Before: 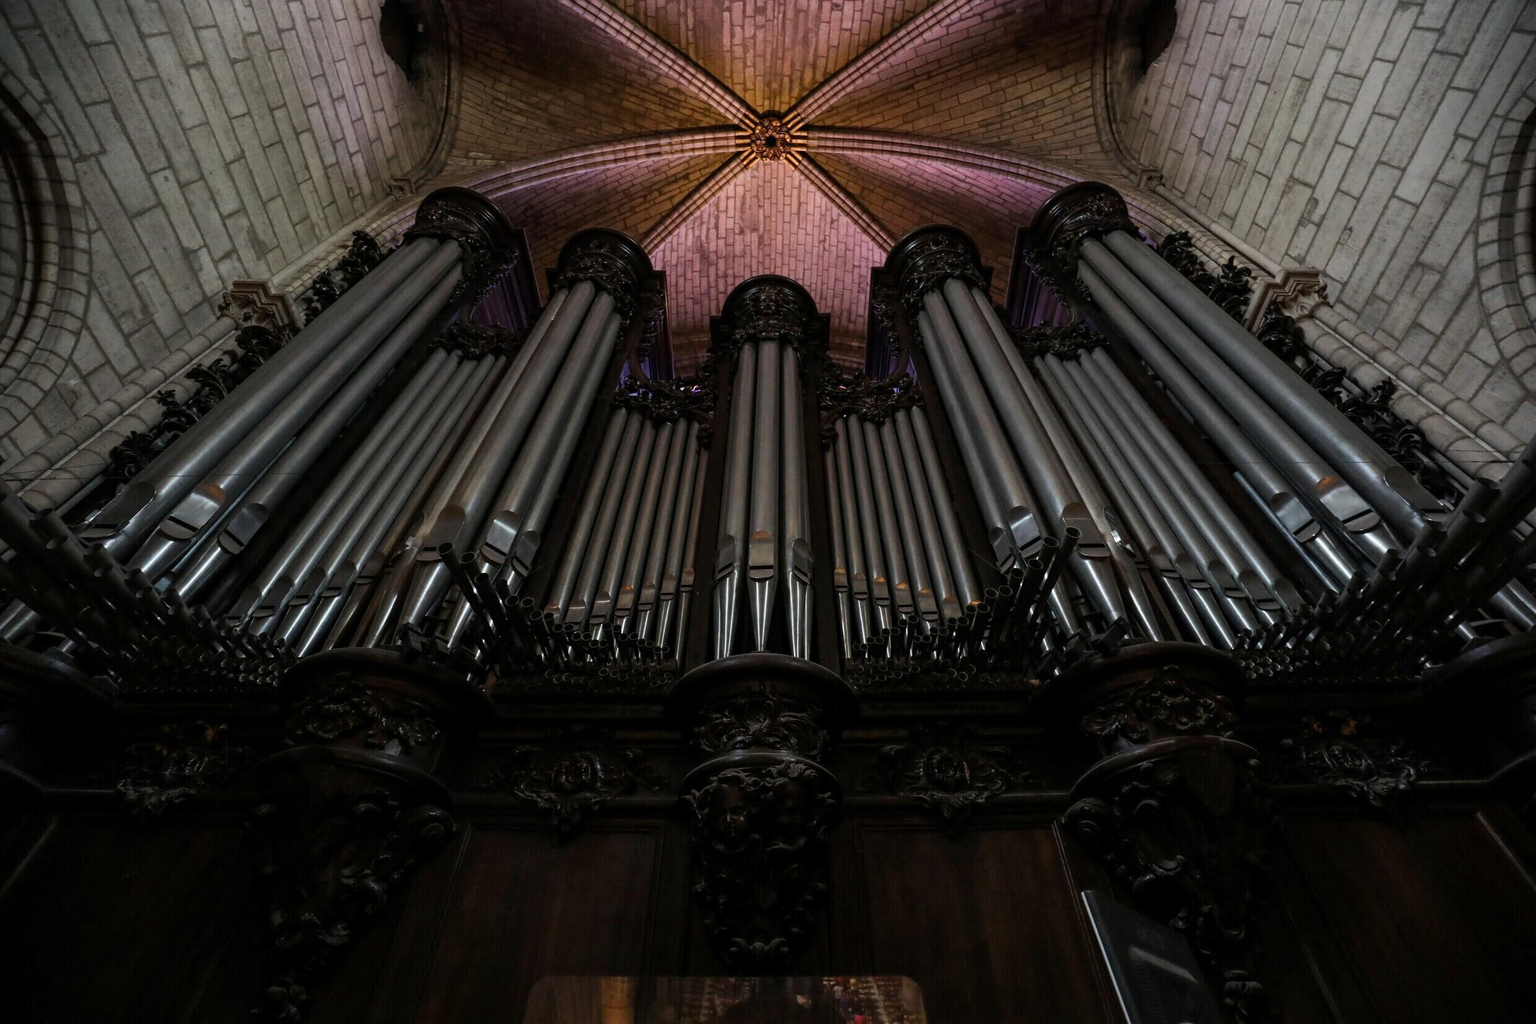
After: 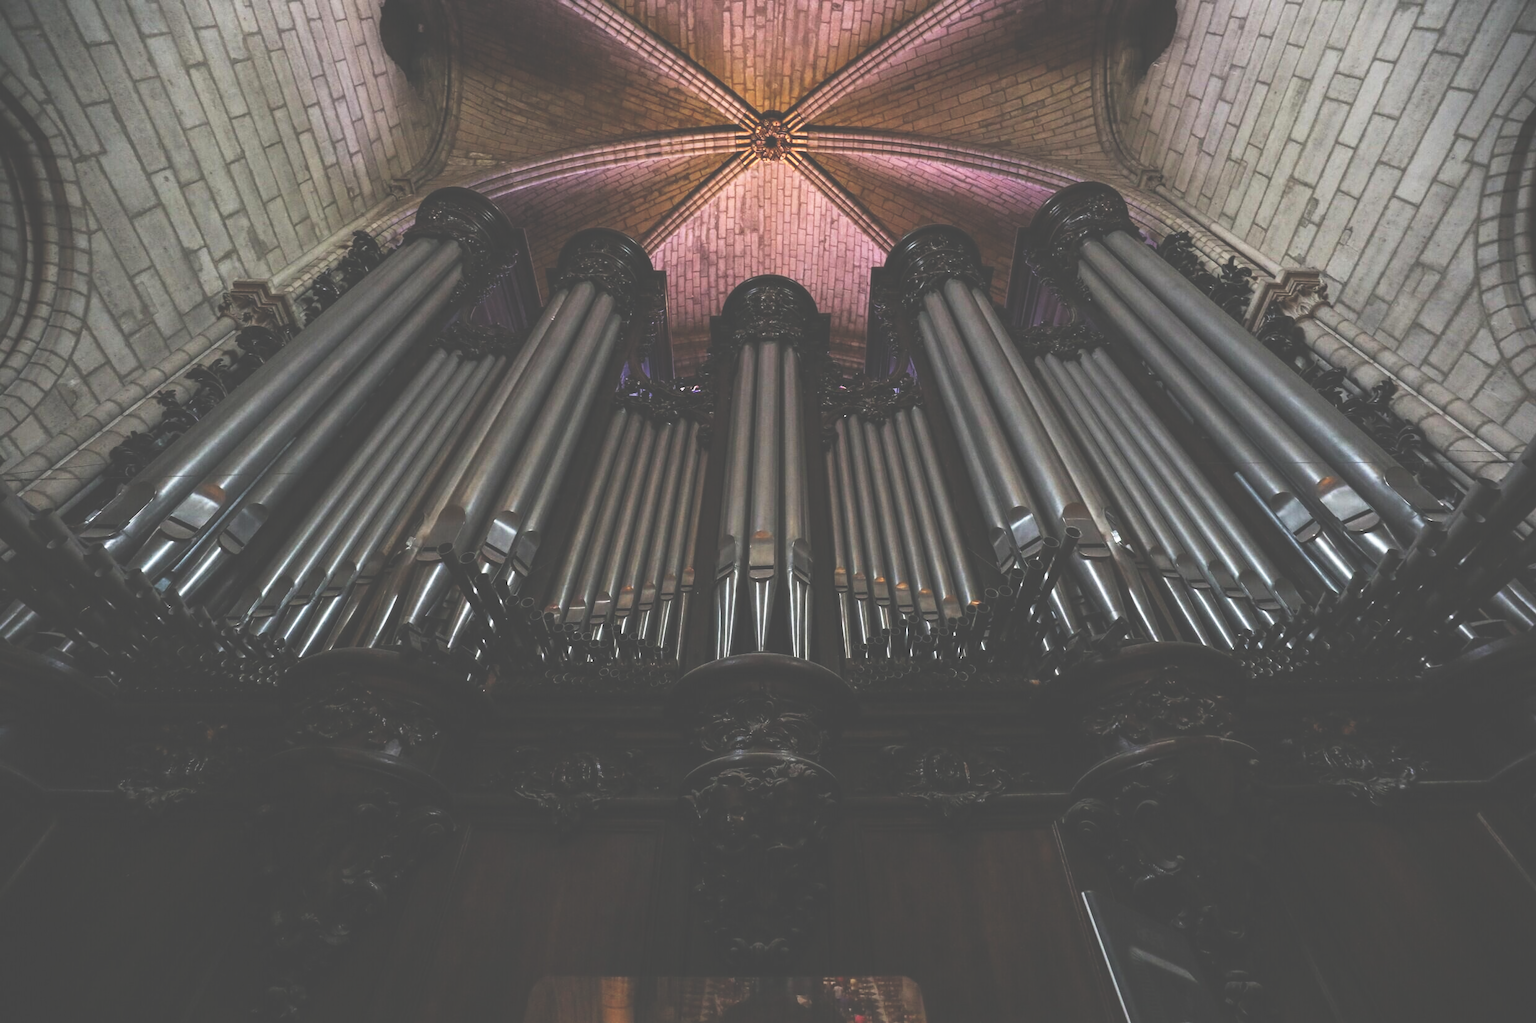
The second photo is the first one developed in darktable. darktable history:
exposure: black level correction -0.041, exposure 0.064 EV, compensate highlight preservation false
base curve: curves: ch0 [(0, 0) (0.579, 0.807) (1, 1)], preserve colors none
